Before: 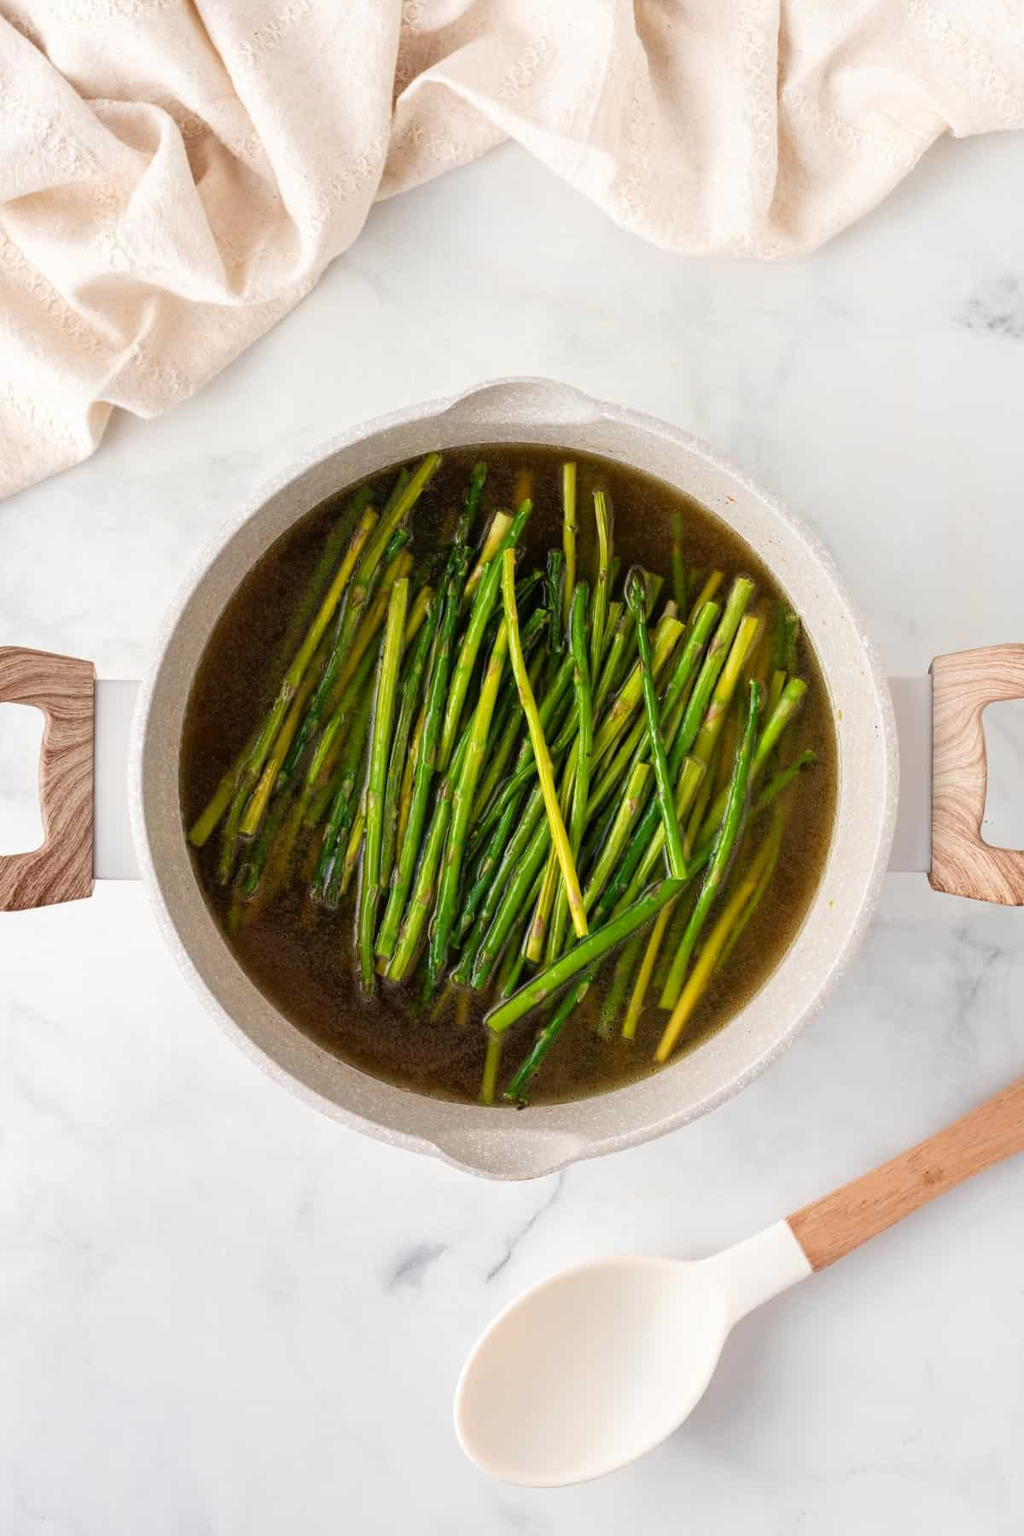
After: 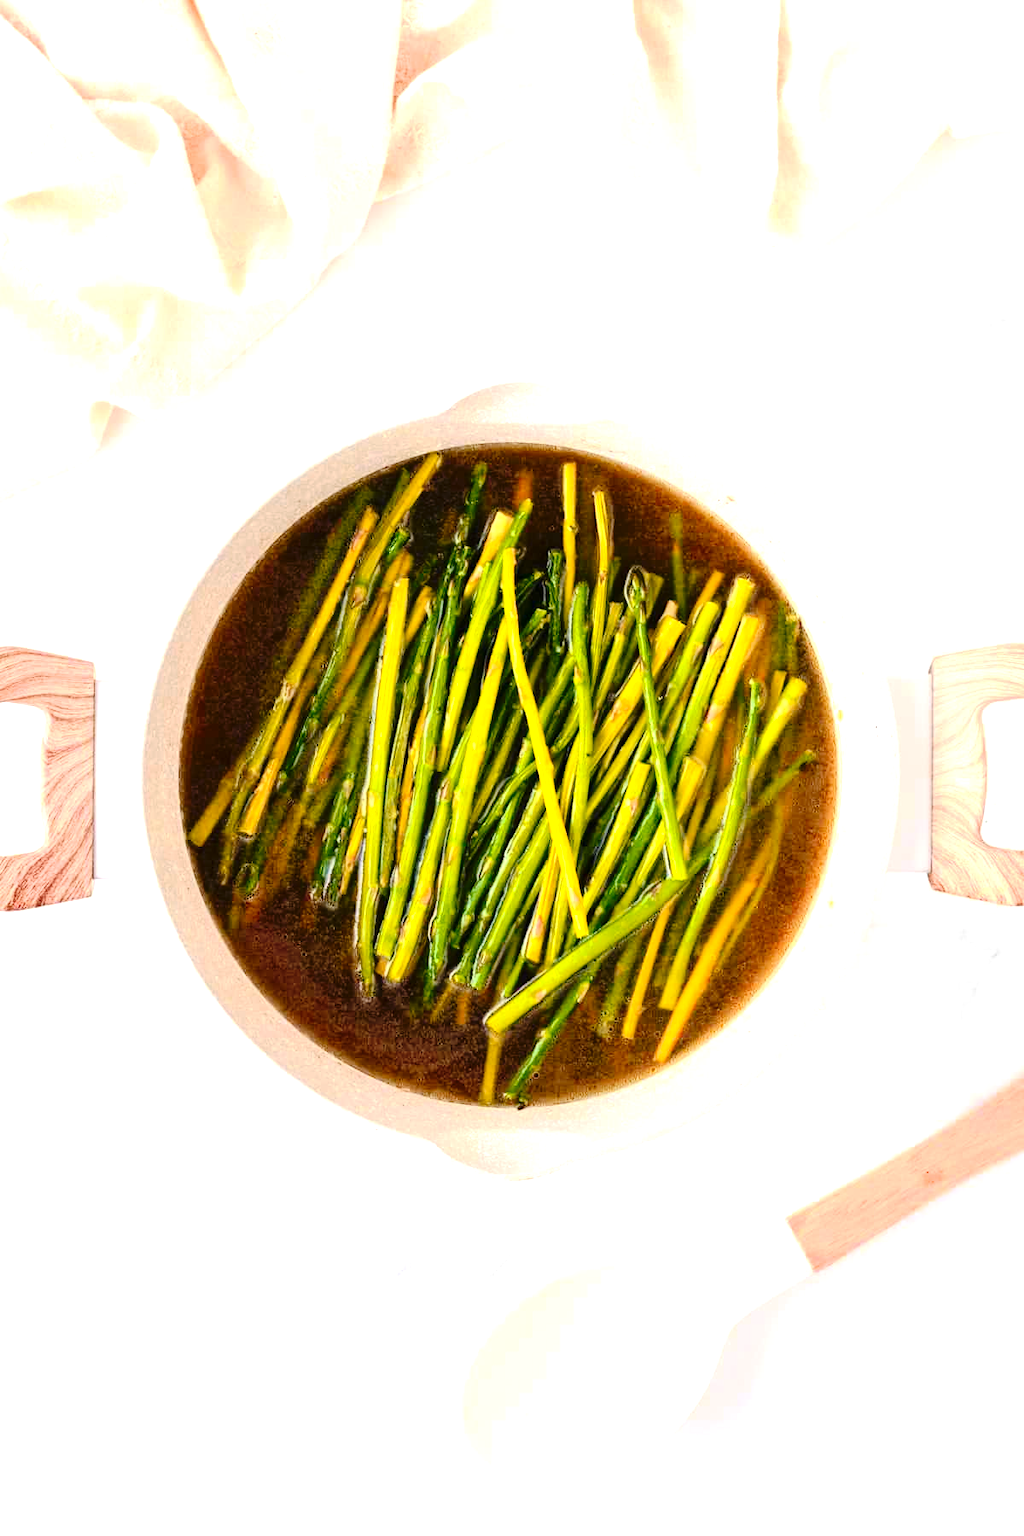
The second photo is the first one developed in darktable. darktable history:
color zones: curves: ch1 [(0.24, 0.629) (0.75, 0.5)]; ch2 [(0.255, 0.454) (0.745, 0.491)]
exposure: black level correction 0, exposure 1.099 EV, compensate highlight preservation false
contrast brightness saturation: contrast 0.235, brightness 0.089
tone curve: curves: ch0 [(0, 0) (0.003, 0.005) (0.011, 0.006) (0.025, 0.013) (0.044, 0.027) (0.069, 0.042) (0.1, 0.06) (0.136, 0.085) (0.177, 0.118) (0.224, 0.171) (0.277, 0.239) (0.335, 0.314) (0.399, 0.394) (0.468, 0.473) (0.543, 0.552) (0.623, 0.64) (0.709, 0.718) (0.801, 0.801) (0.898, 0.882) (1, 1)], preserve colors none
